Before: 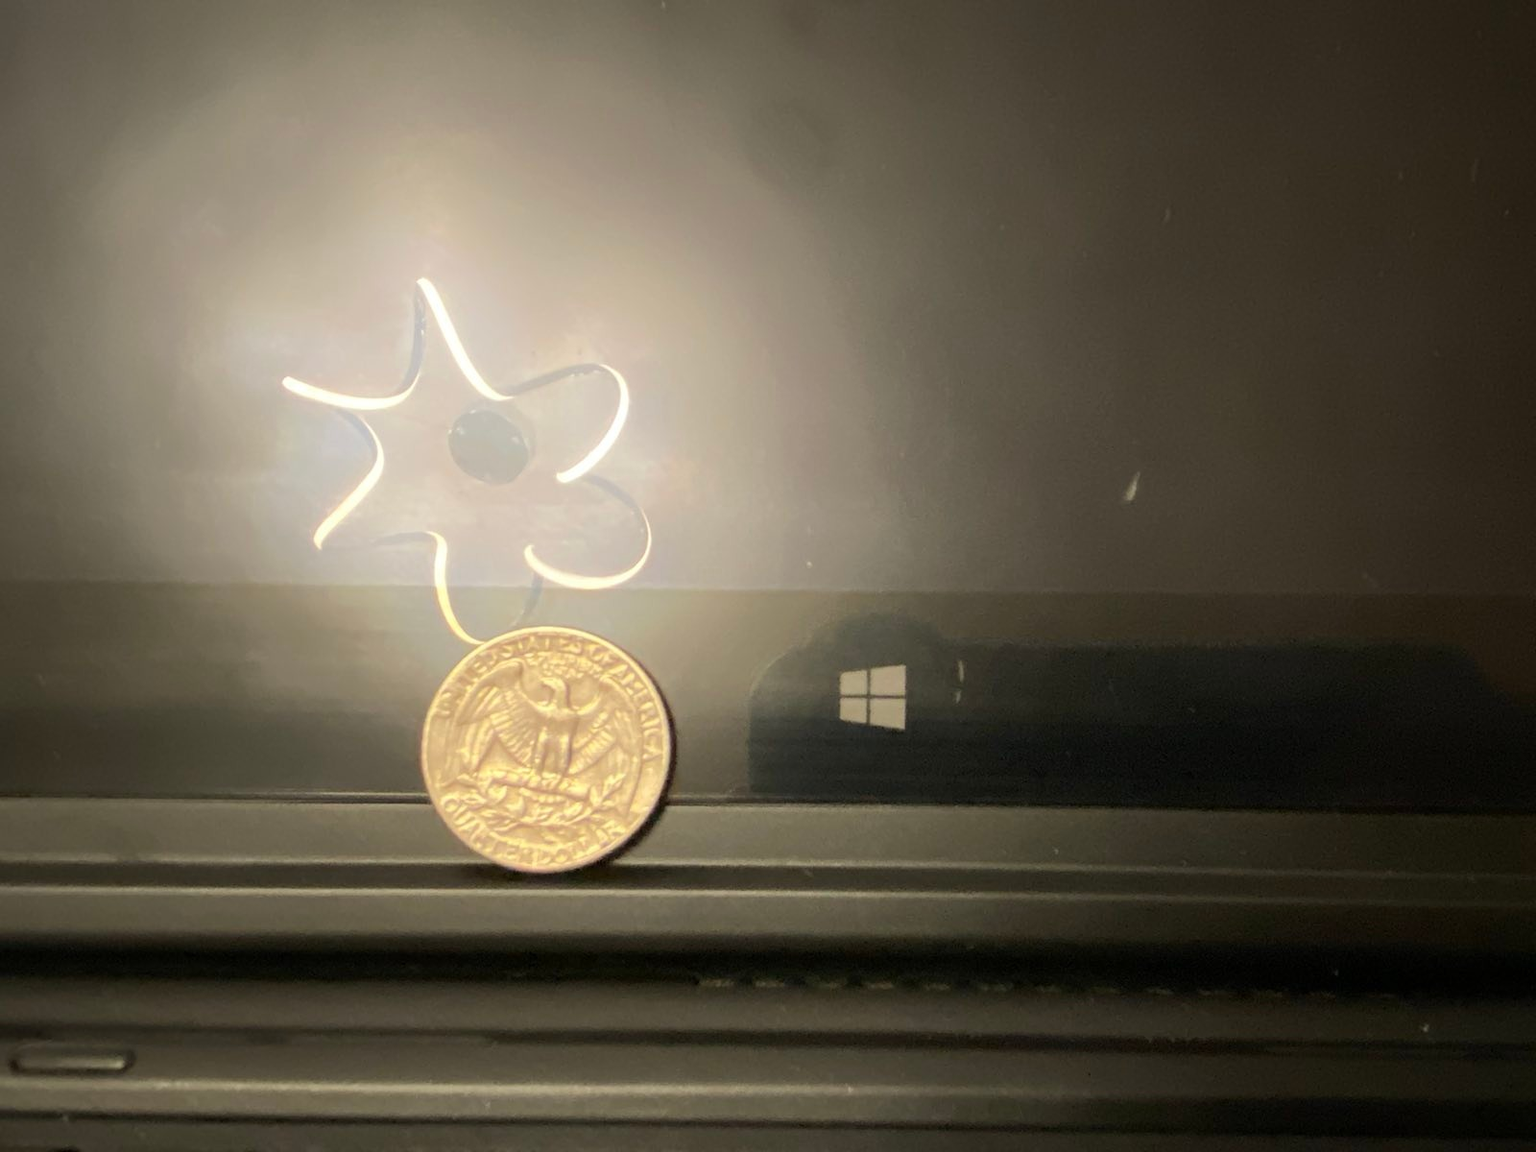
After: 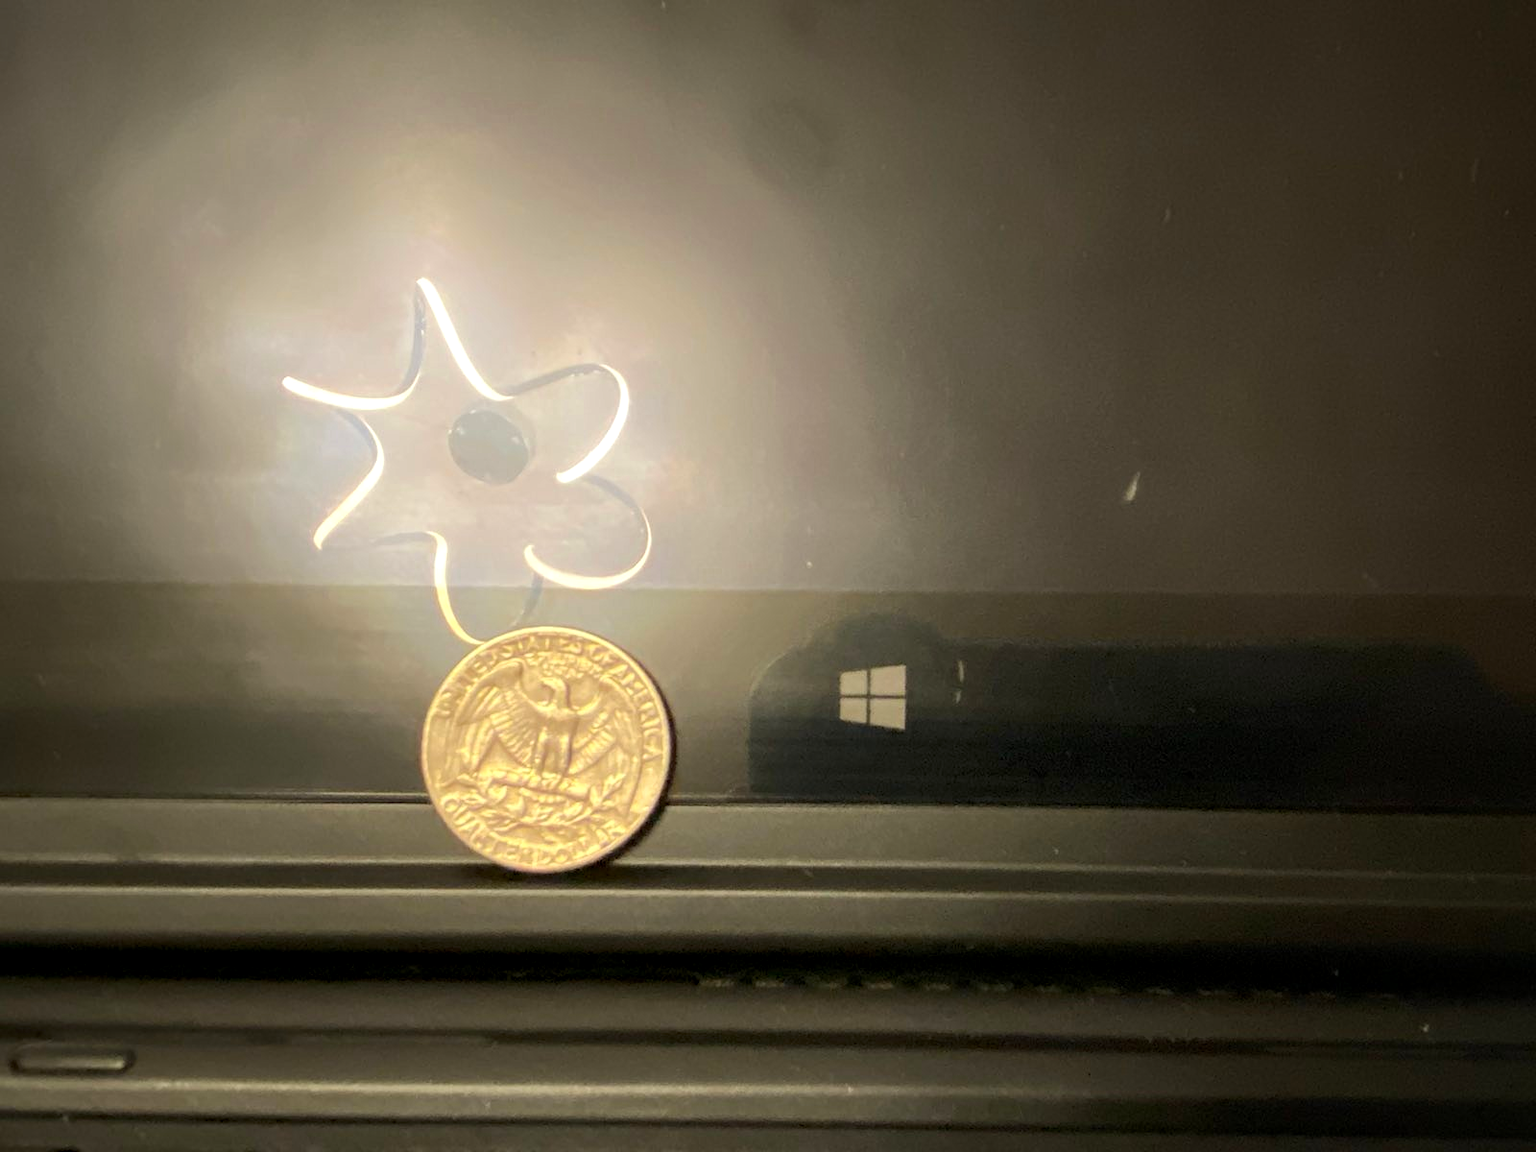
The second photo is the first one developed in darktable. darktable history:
contrast brightness saturation: contrast -0.08, brightness -0.04, saturation -0.11
color balance rgb: perceptual saturation grading › global saturation 20%, global vibrance 20%
local contrast: highlights 123%, shadows 126%, detail 140%, midtone range 0.254
